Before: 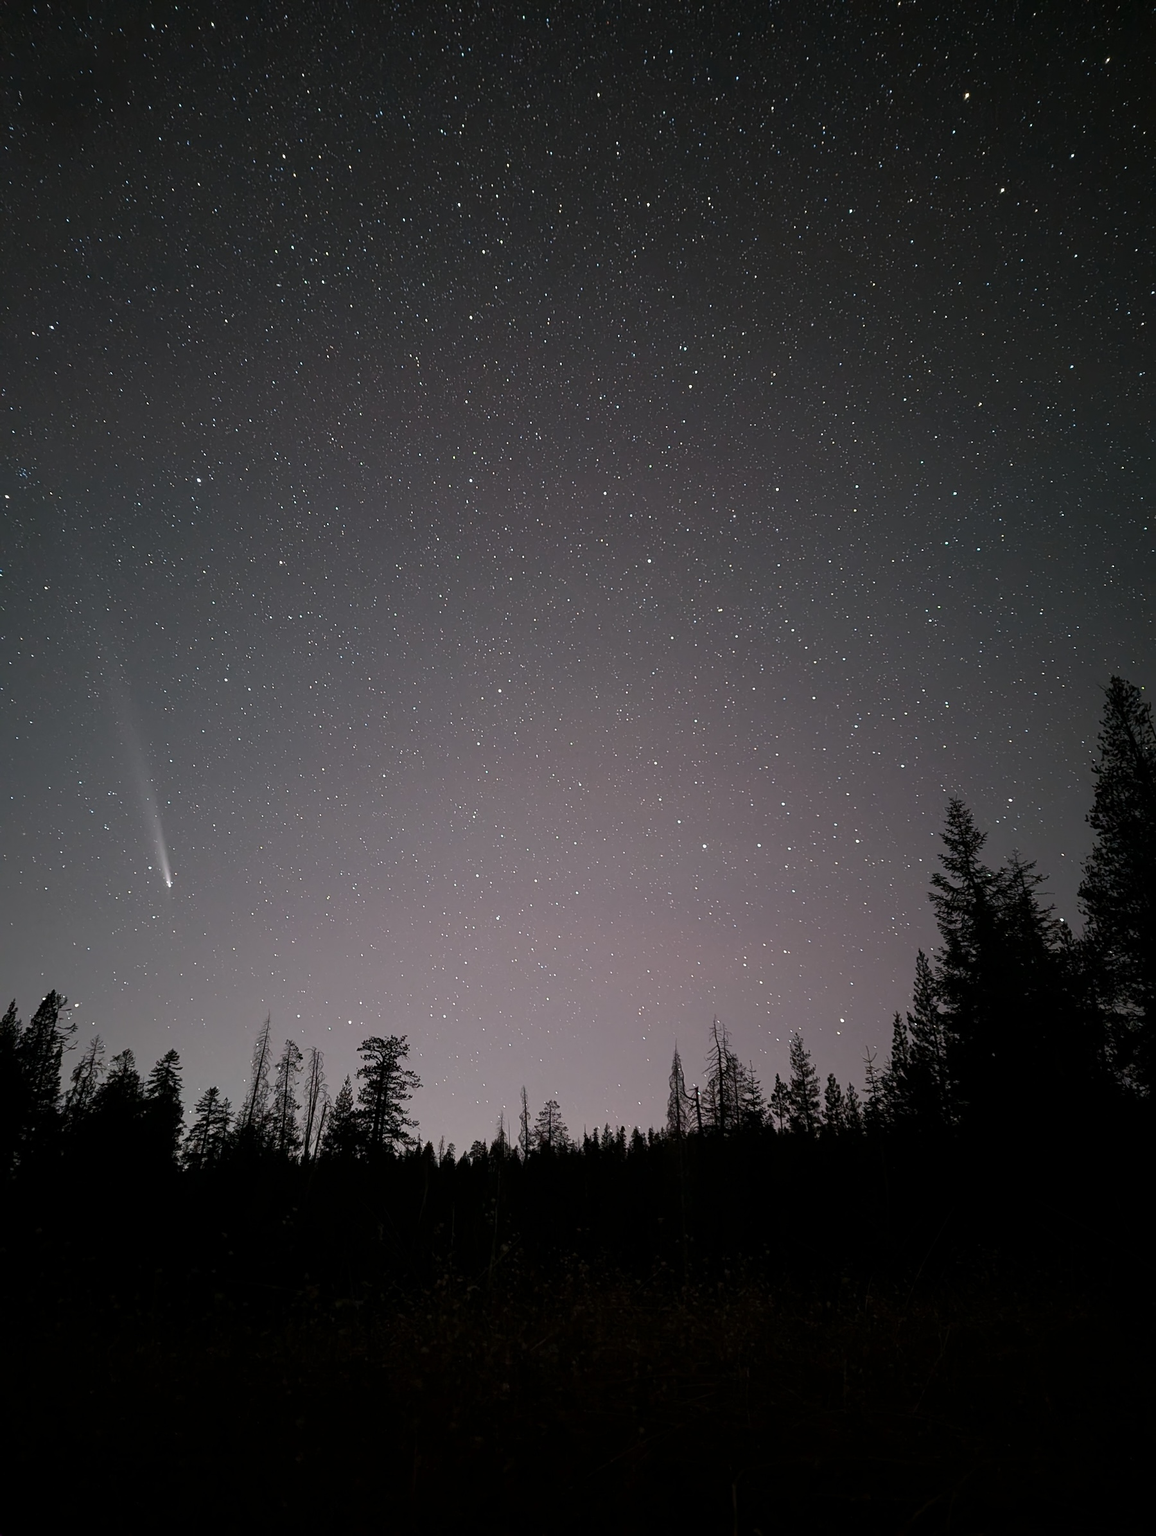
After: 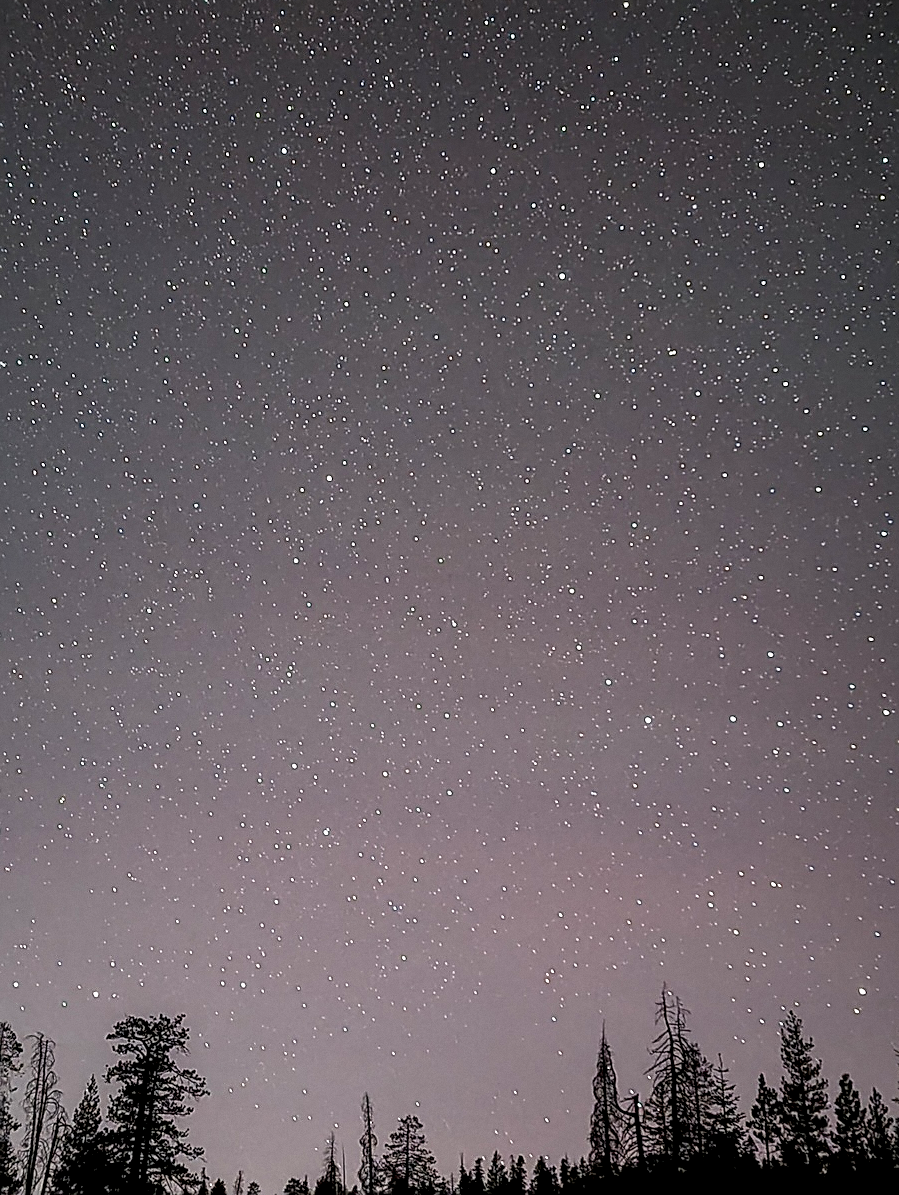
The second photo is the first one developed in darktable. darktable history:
color balance rgb: linear chroma grading › global chroma 33.4%
grain: coarseness 0.09 ISO, strength 10%
local contrast: highlights 19%, detail 186%
sharpen: radius 1.4, amount 1.25, threshold 0.7
crop: left 25%, top 25%, right 25%, bottom 25%
